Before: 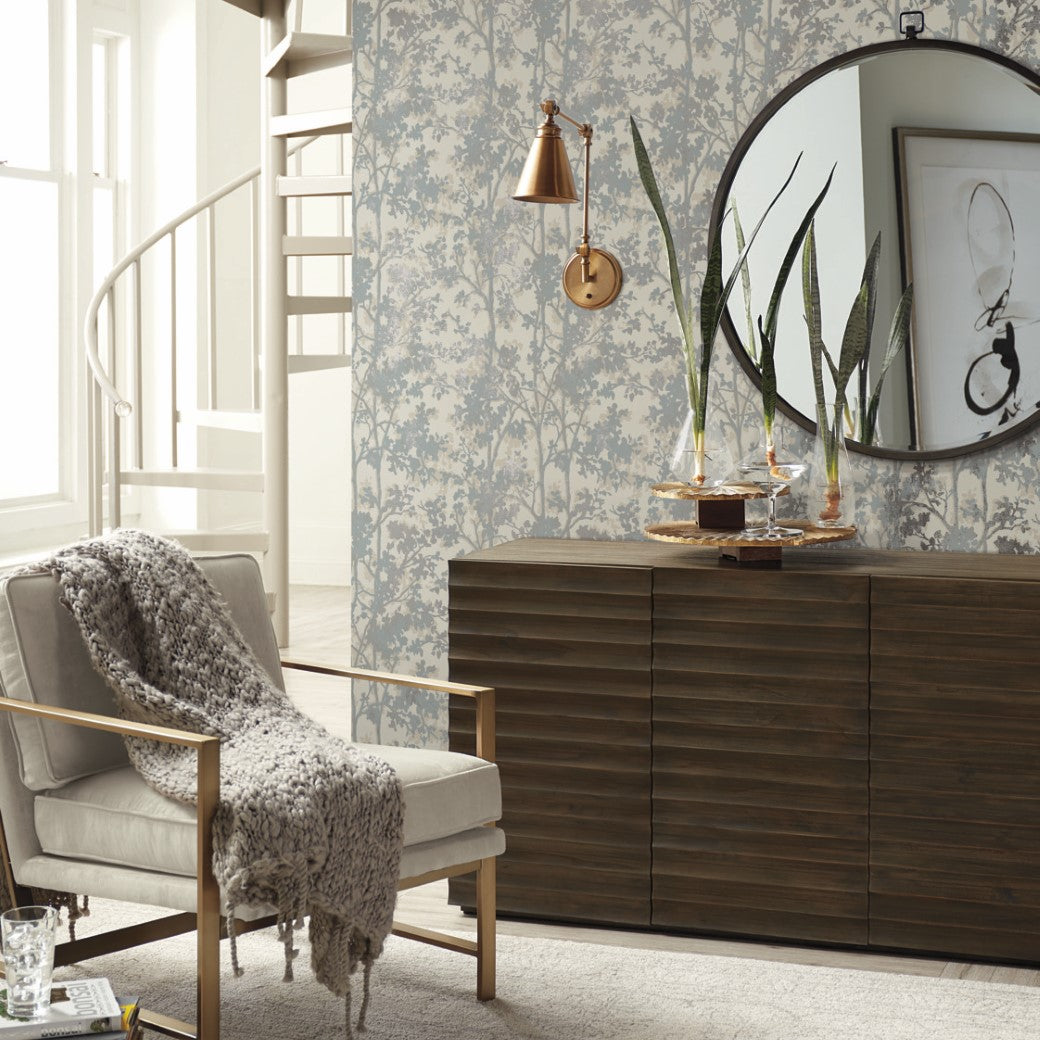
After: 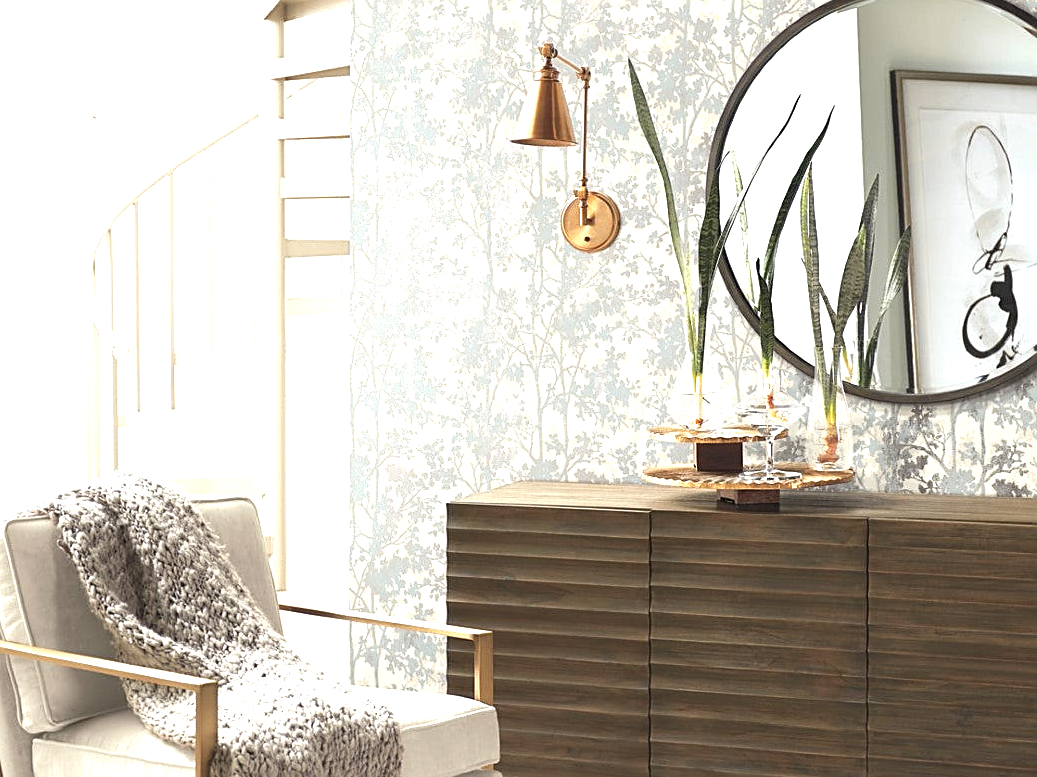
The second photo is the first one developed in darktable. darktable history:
crop: left 0.254%, top 5.486%, bottom 19.779%
sharpen: on, module defaults
exposure: black level correction 0, exposure 1.3 EV, compensate highlight preservation false
